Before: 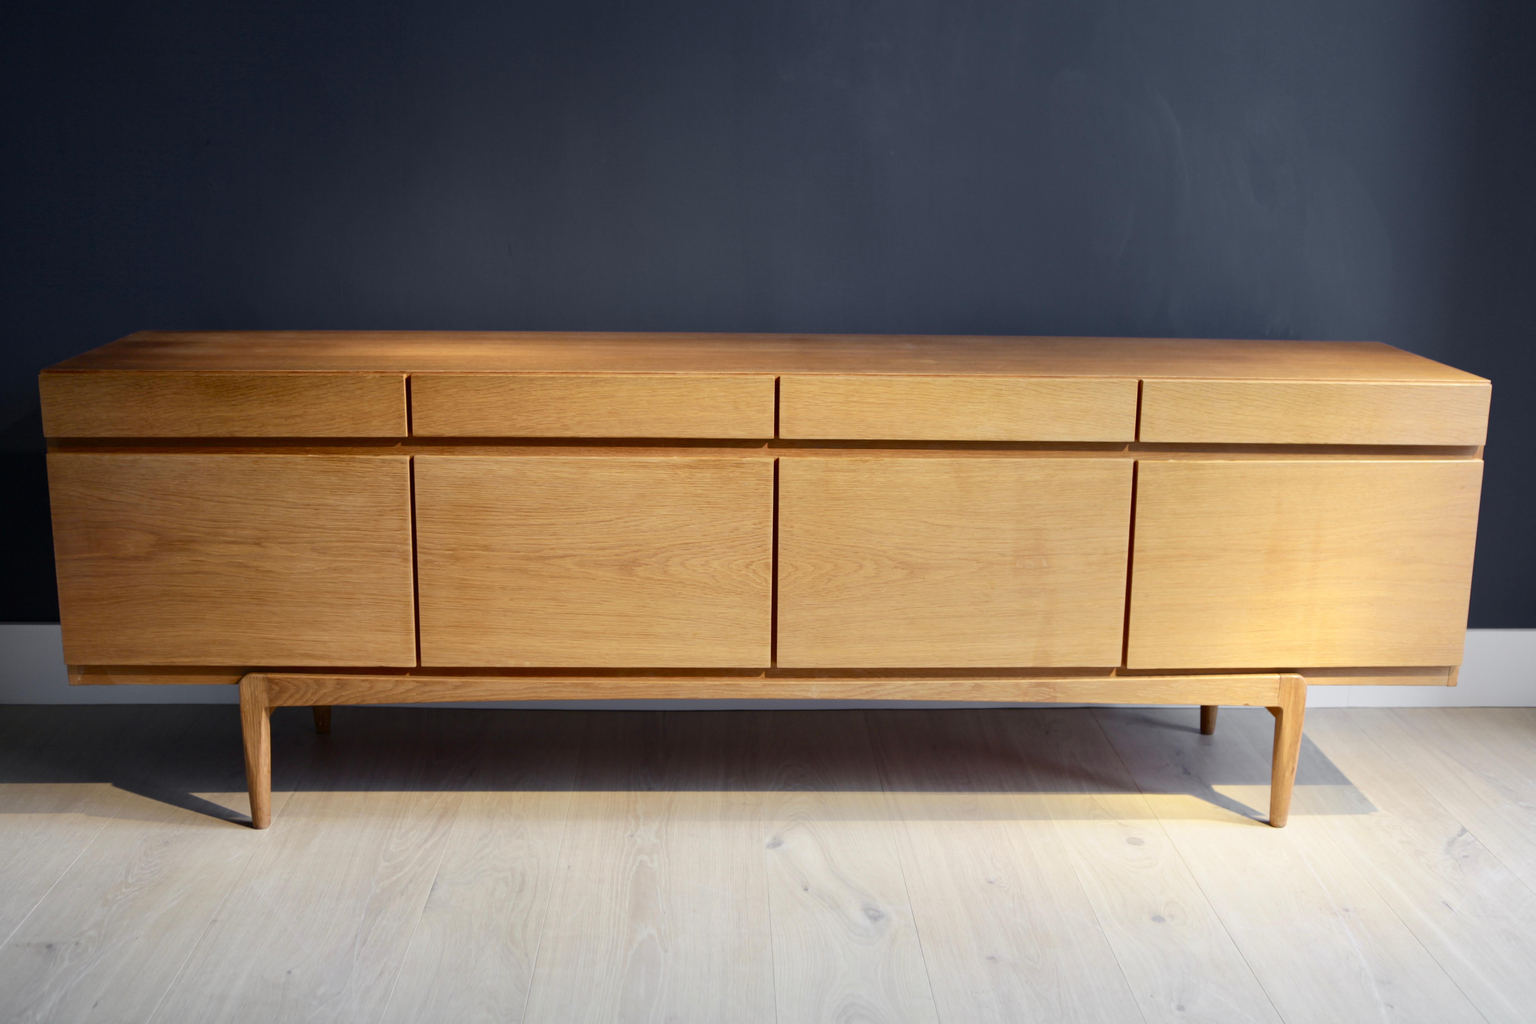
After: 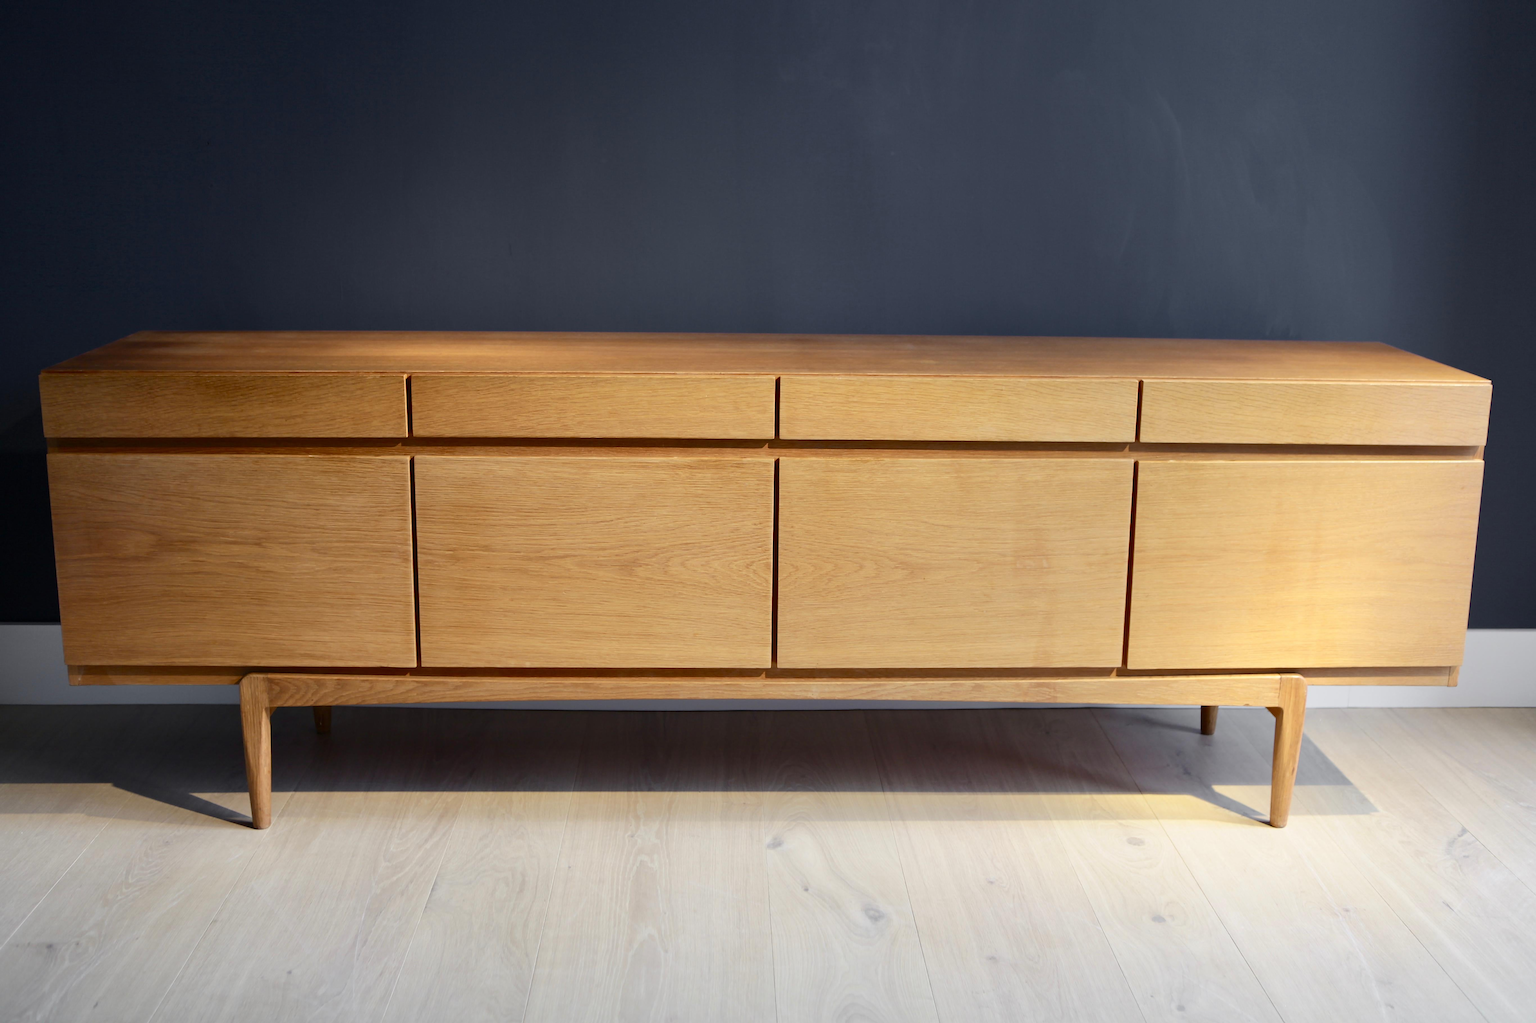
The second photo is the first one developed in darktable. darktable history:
sharpen: radius 1.391, amount 1.266, threshold 0.707
